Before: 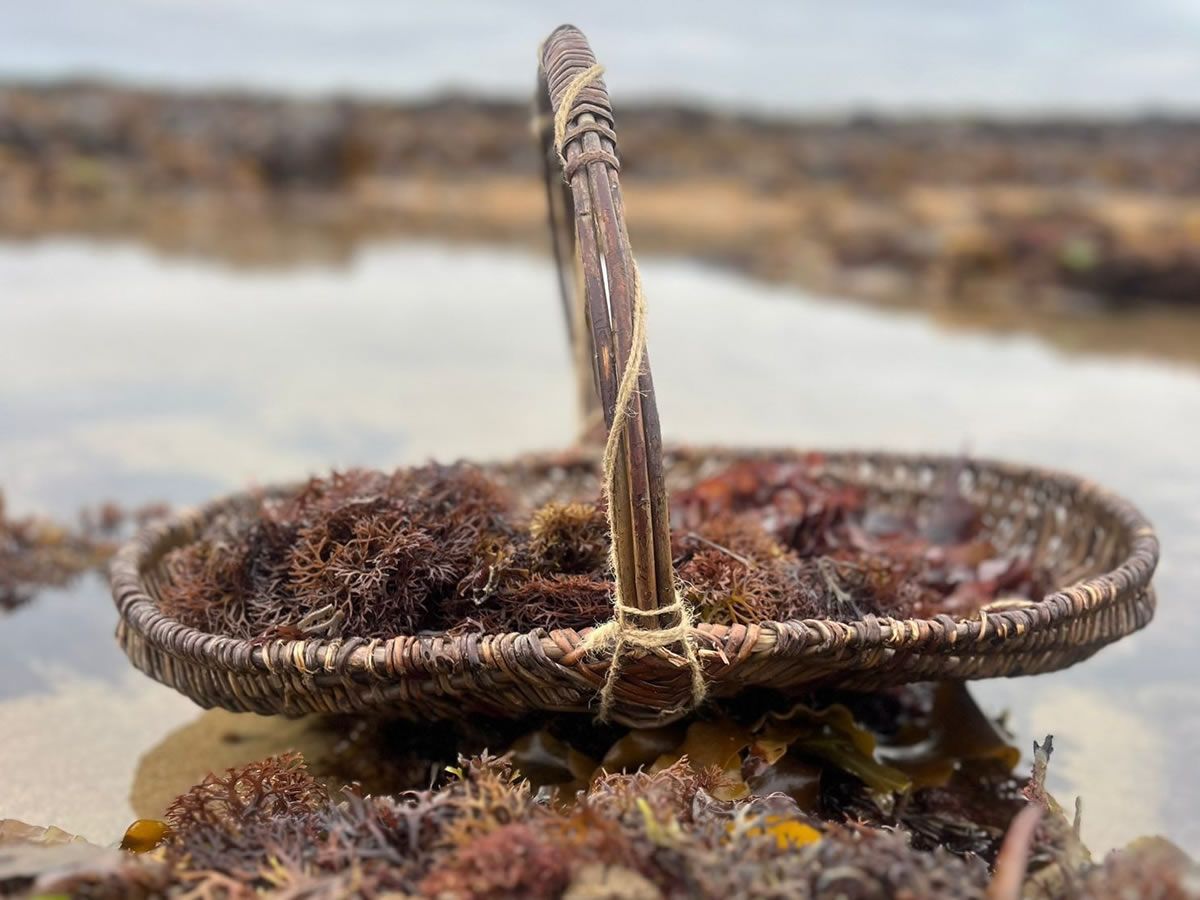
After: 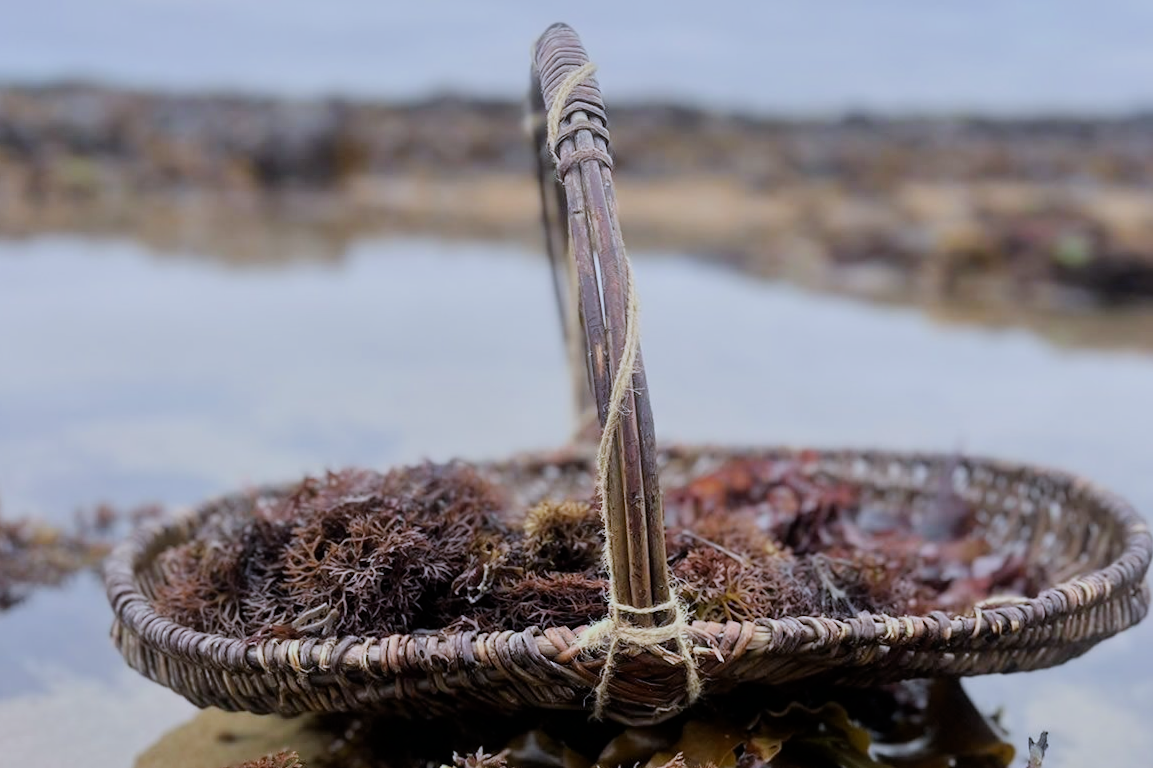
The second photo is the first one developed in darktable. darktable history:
crop and rotate: angle 0.2°, left 0.275%, right 3.127%, bottom 14.18%
white balance: red 0.948, green 1.02, blue 1.176
filmic rgb: black relative exposure -7.65 EV, white relative exposure 4.56 EV, hardness 3.61
tone equalizer: on, module defaults
